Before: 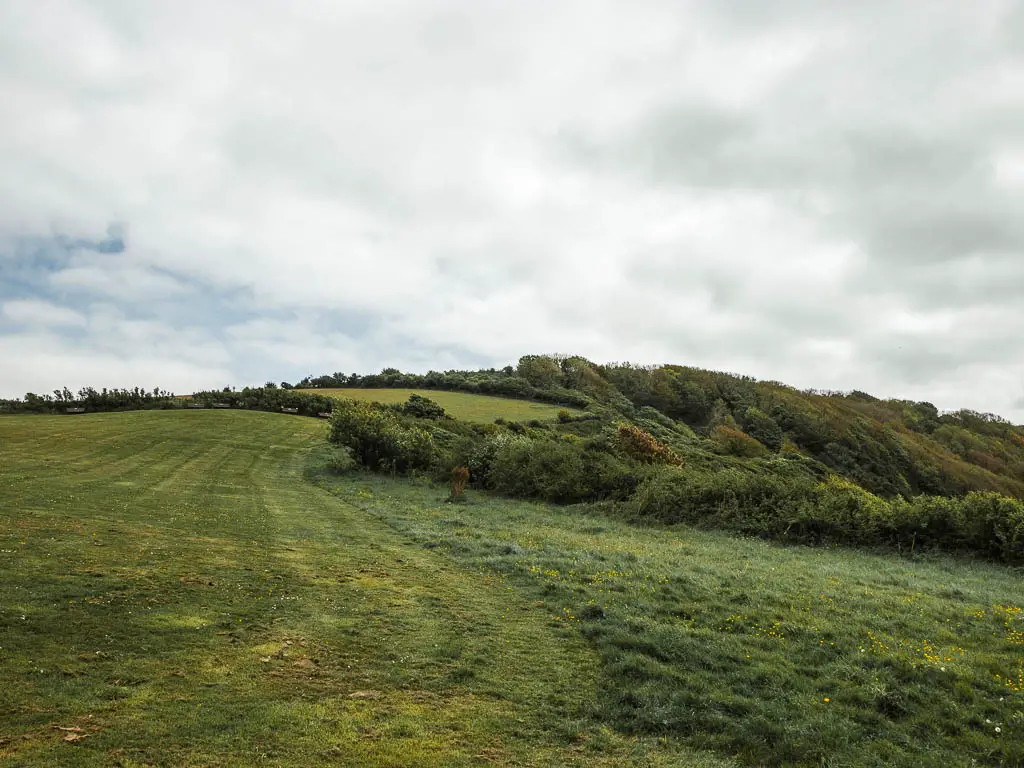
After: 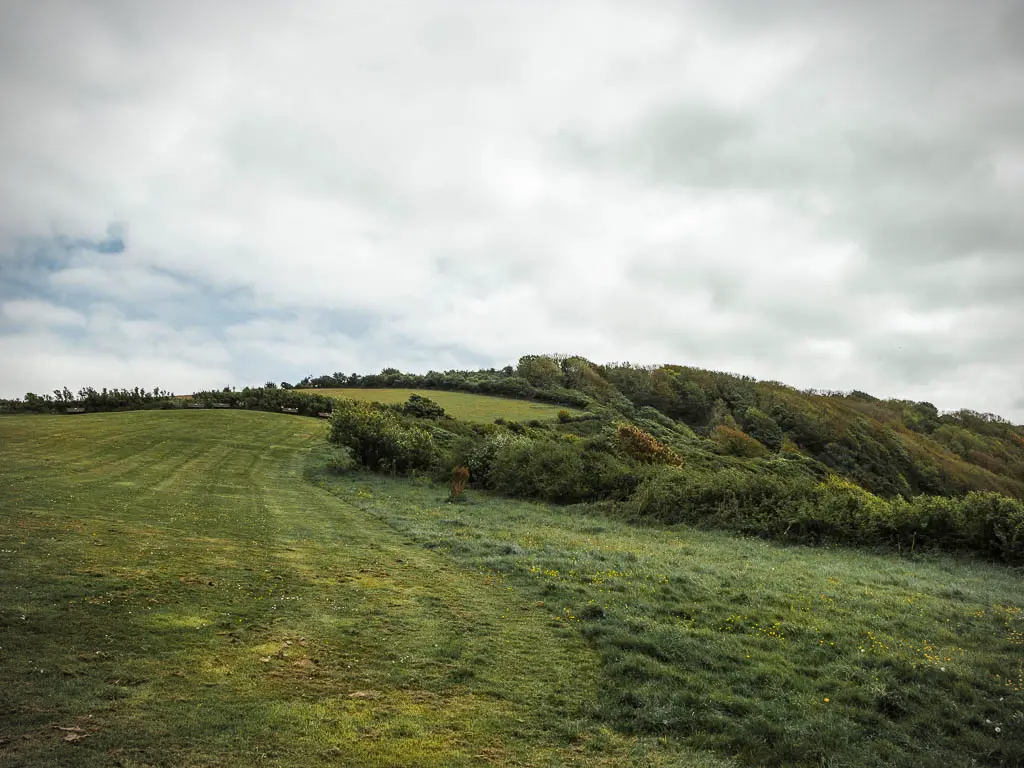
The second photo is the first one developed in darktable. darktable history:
vignetting: fall-off start 88.33%, fall-off radius 42.9%, width/height ratio 1.168
